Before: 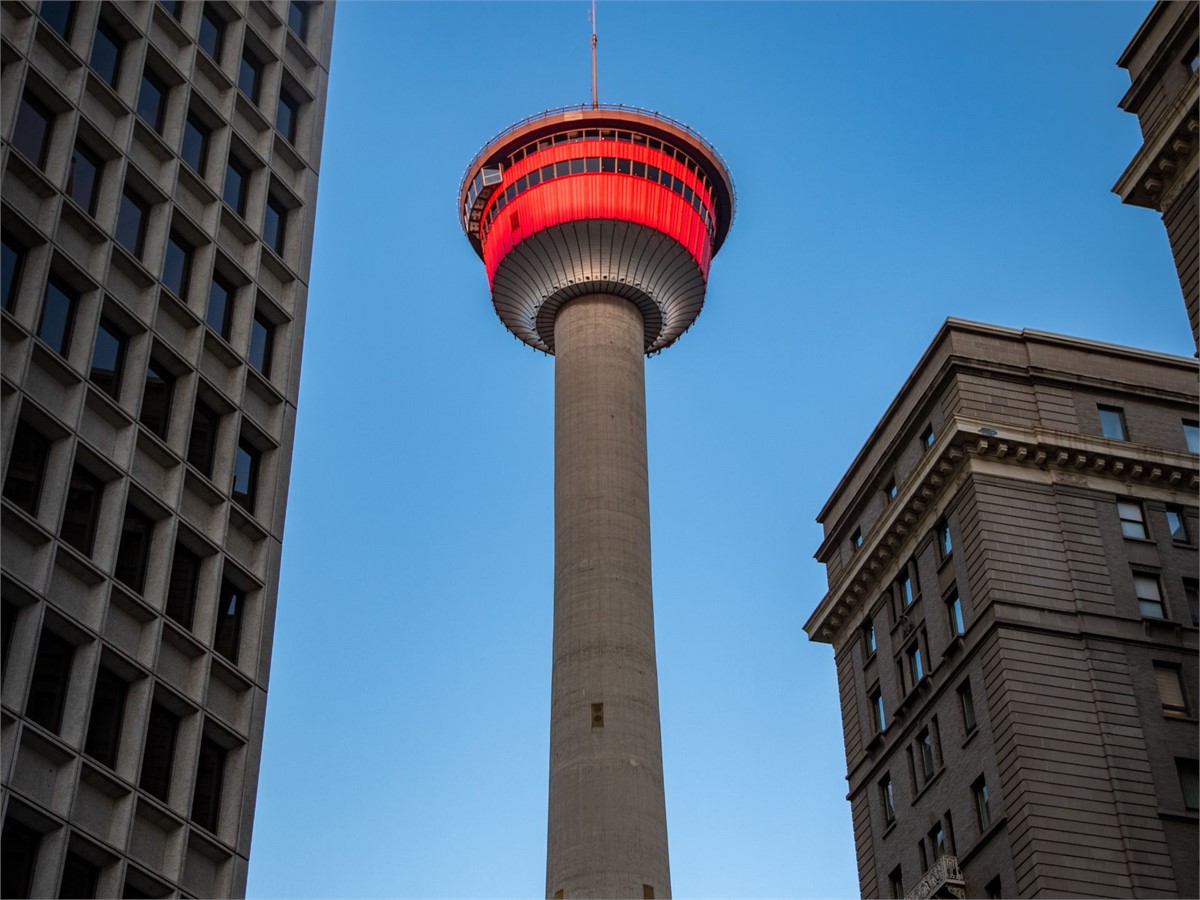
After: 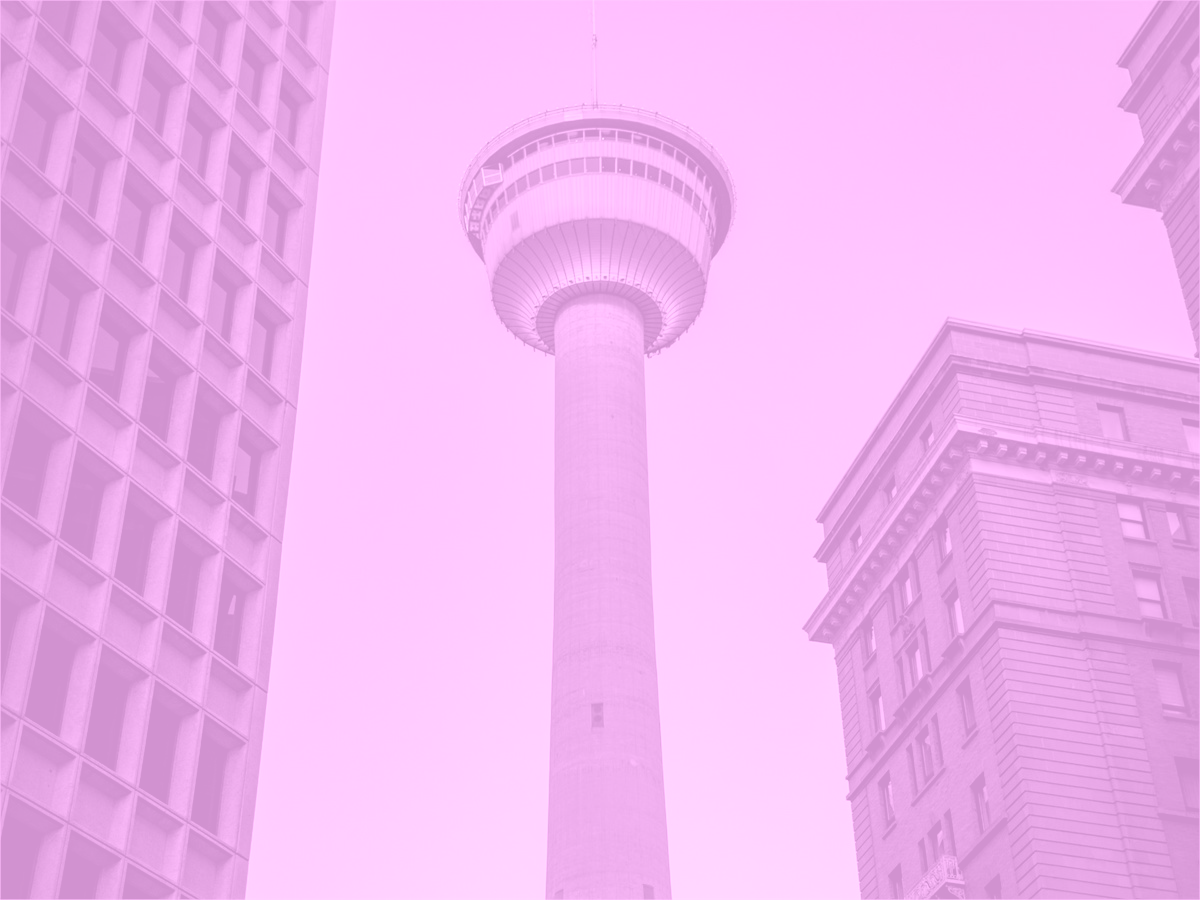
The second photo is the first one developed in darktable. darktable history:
colorize: hue 331.2°, saturation 75%, source mix 30.28%, lightness 70.52%, version 1
local contrast: mode bilateral grid, contrast 20, coarseness 50, detail 120%, midtone range 0.2
